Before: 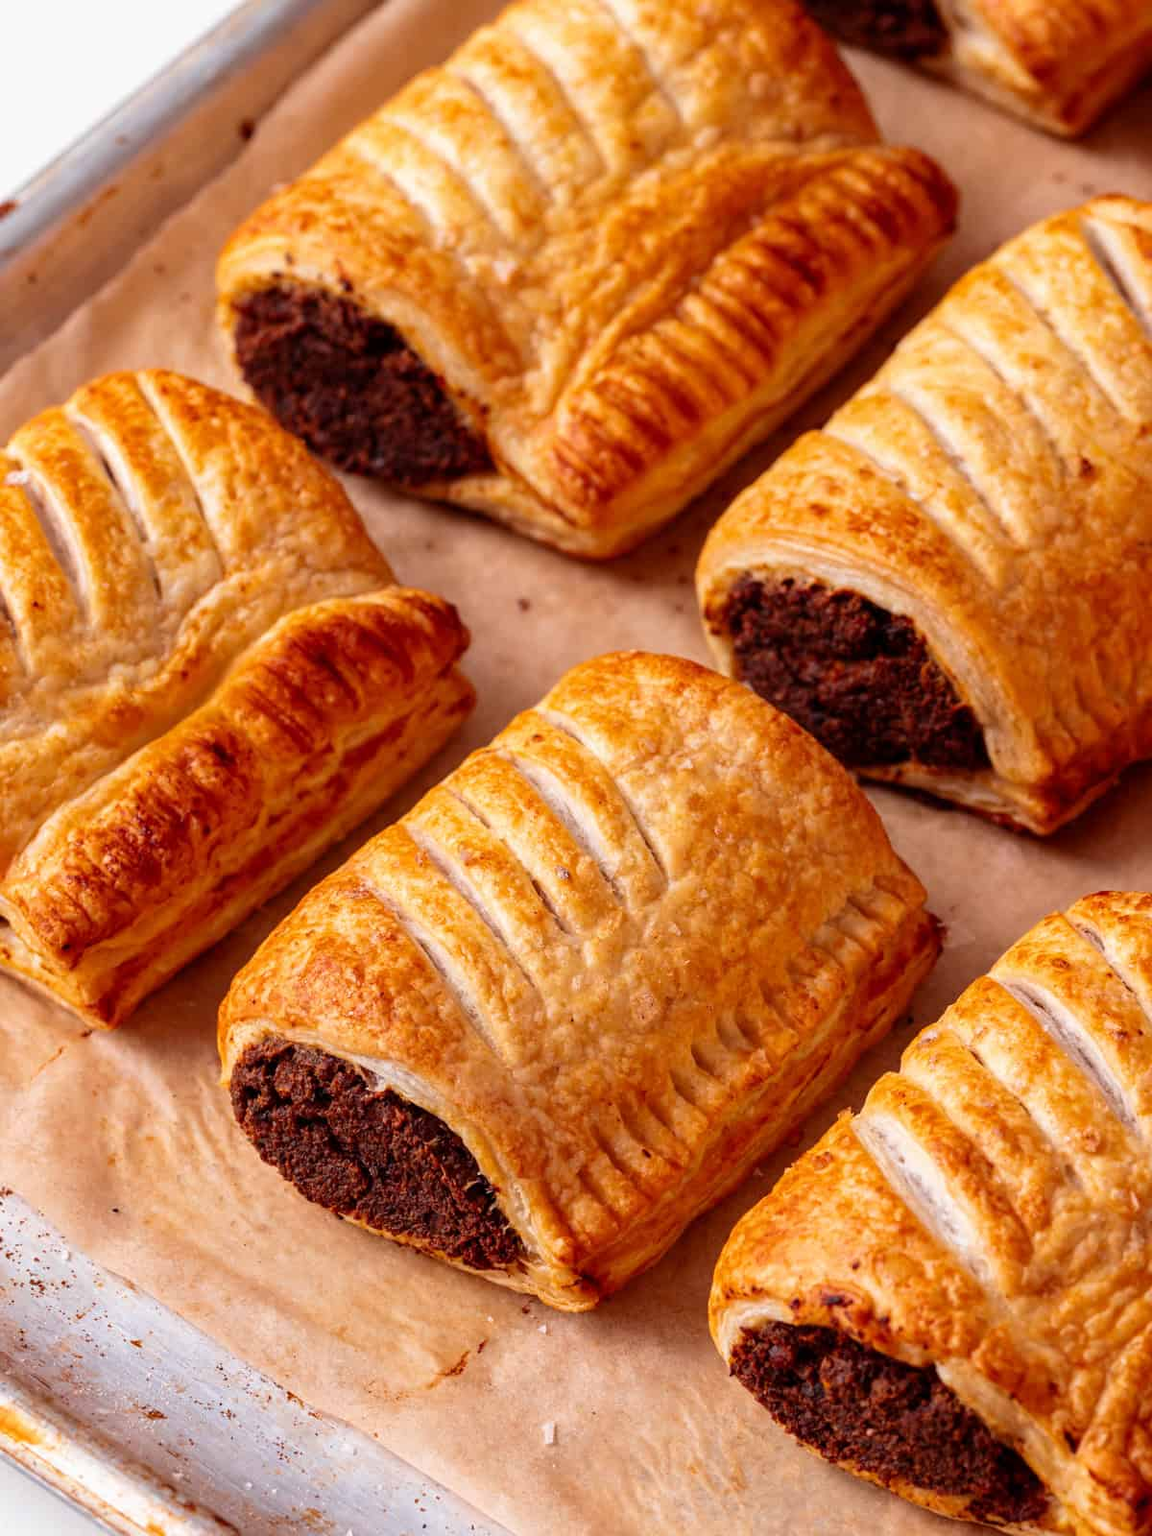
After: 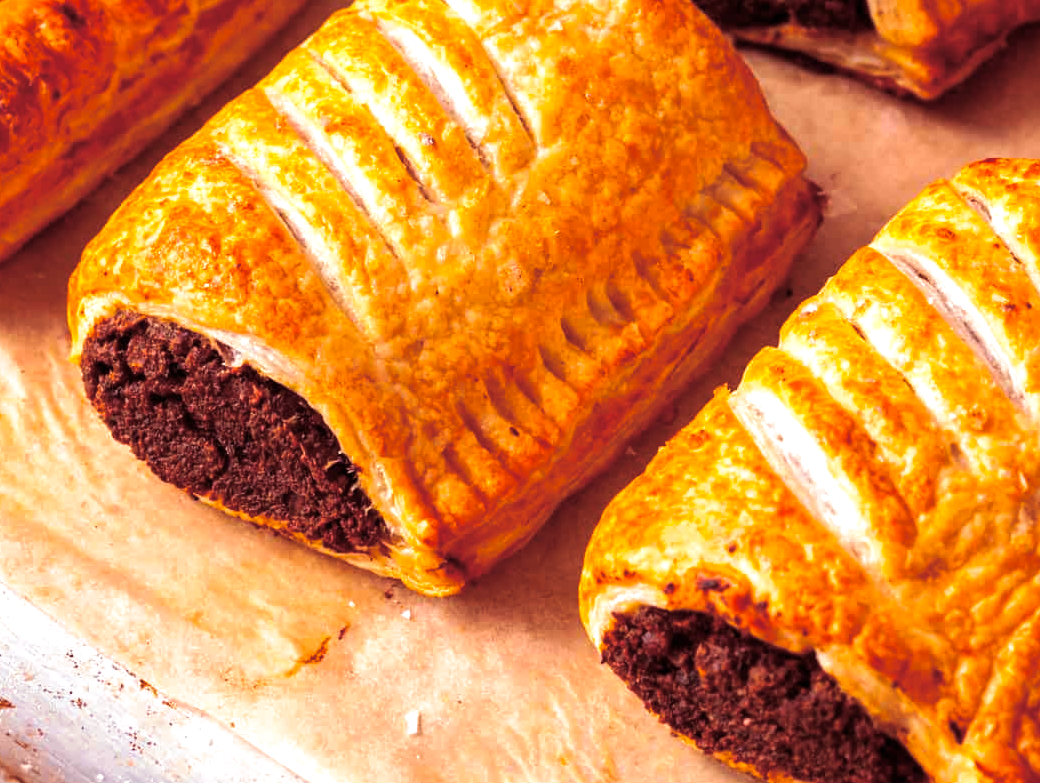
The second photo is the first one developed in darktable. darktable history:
split-toning: on, module defaults
crop and rotate: left 13.306%, top 48.129%, bottom 2.928%
color balance: output saturation 120%
exposure: exposure 0.6 EV, compensate highlight preservation false
